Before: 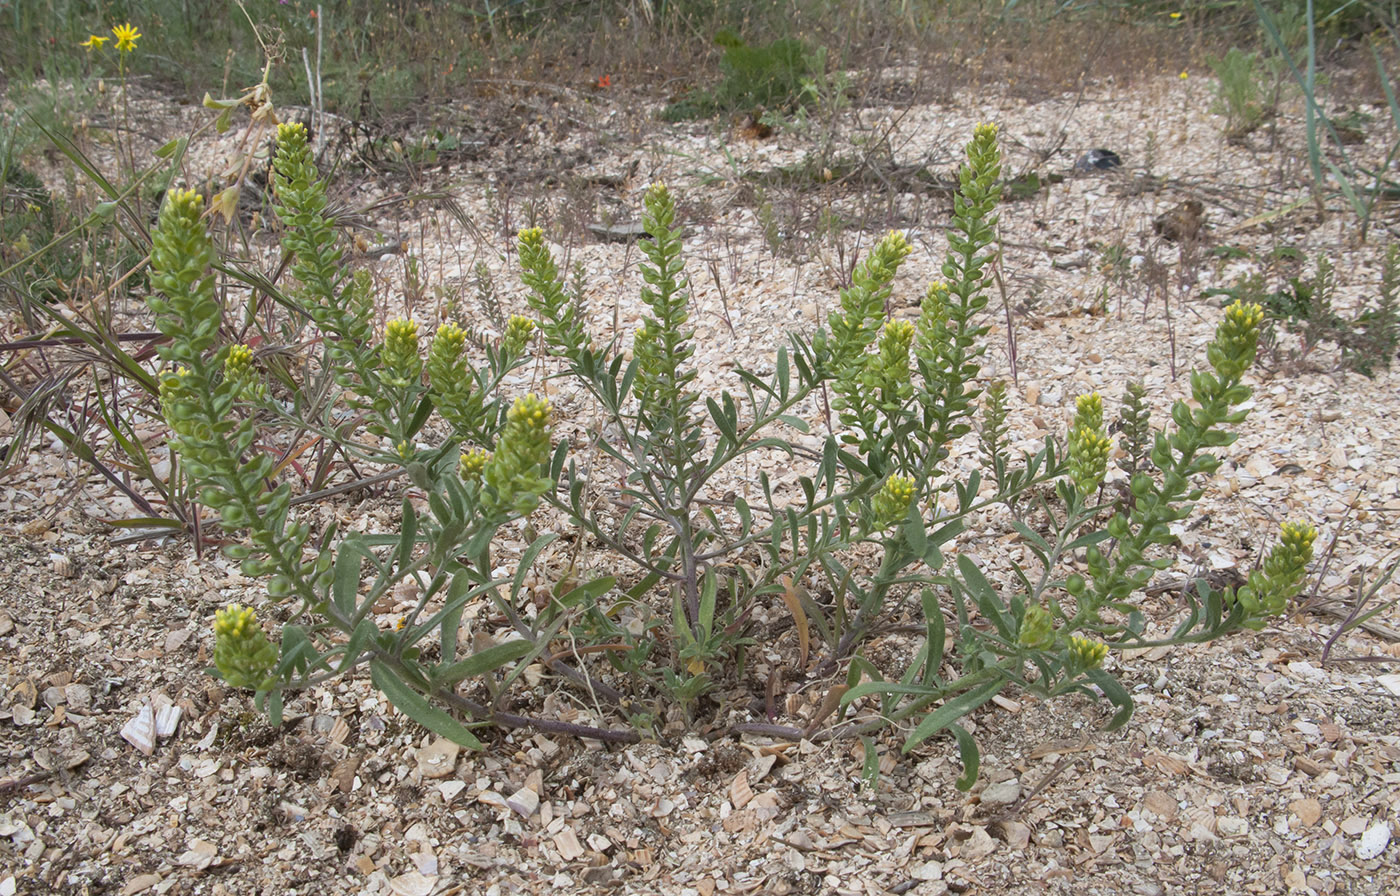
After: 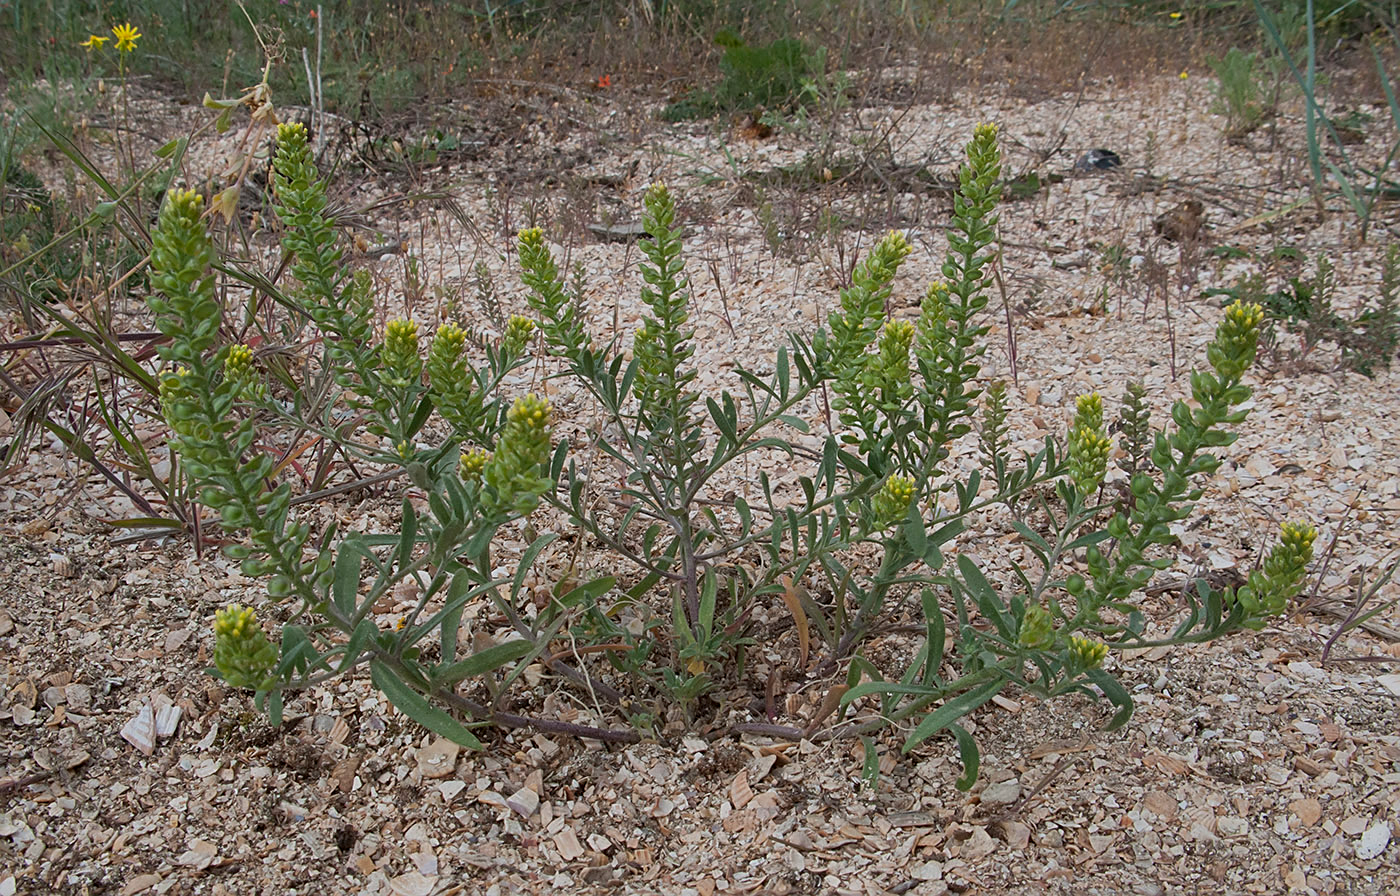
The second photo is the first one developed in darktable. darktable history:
exposure: exposure -0.542 EV, compensate highlight preservation false
sharpen: on, module defaults
